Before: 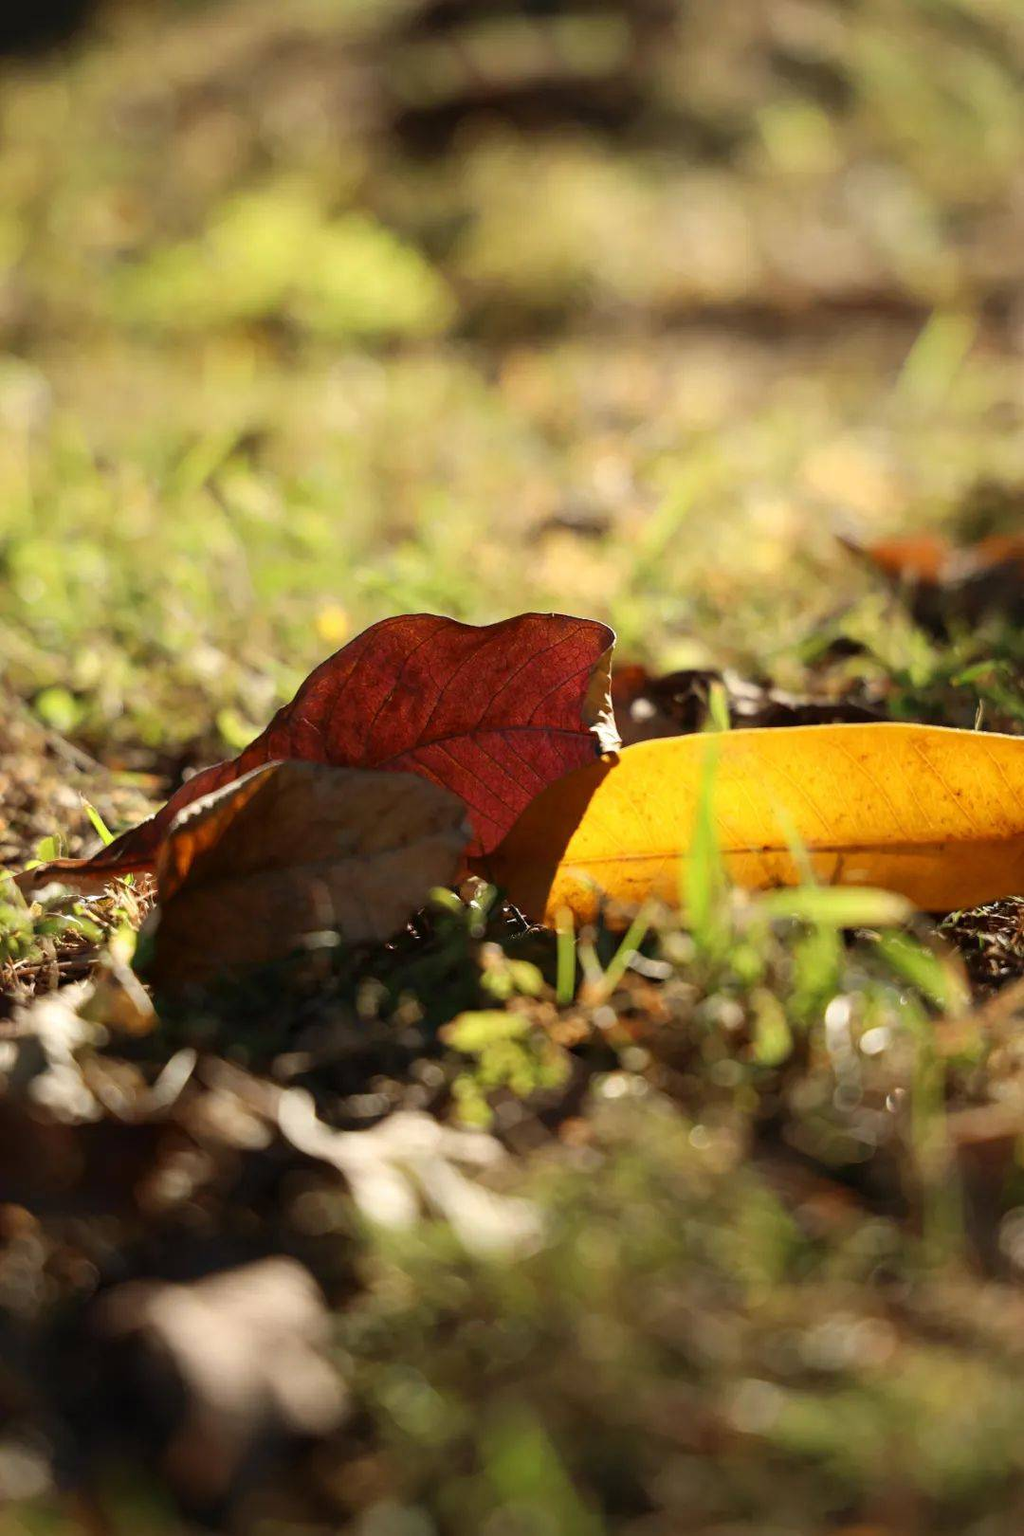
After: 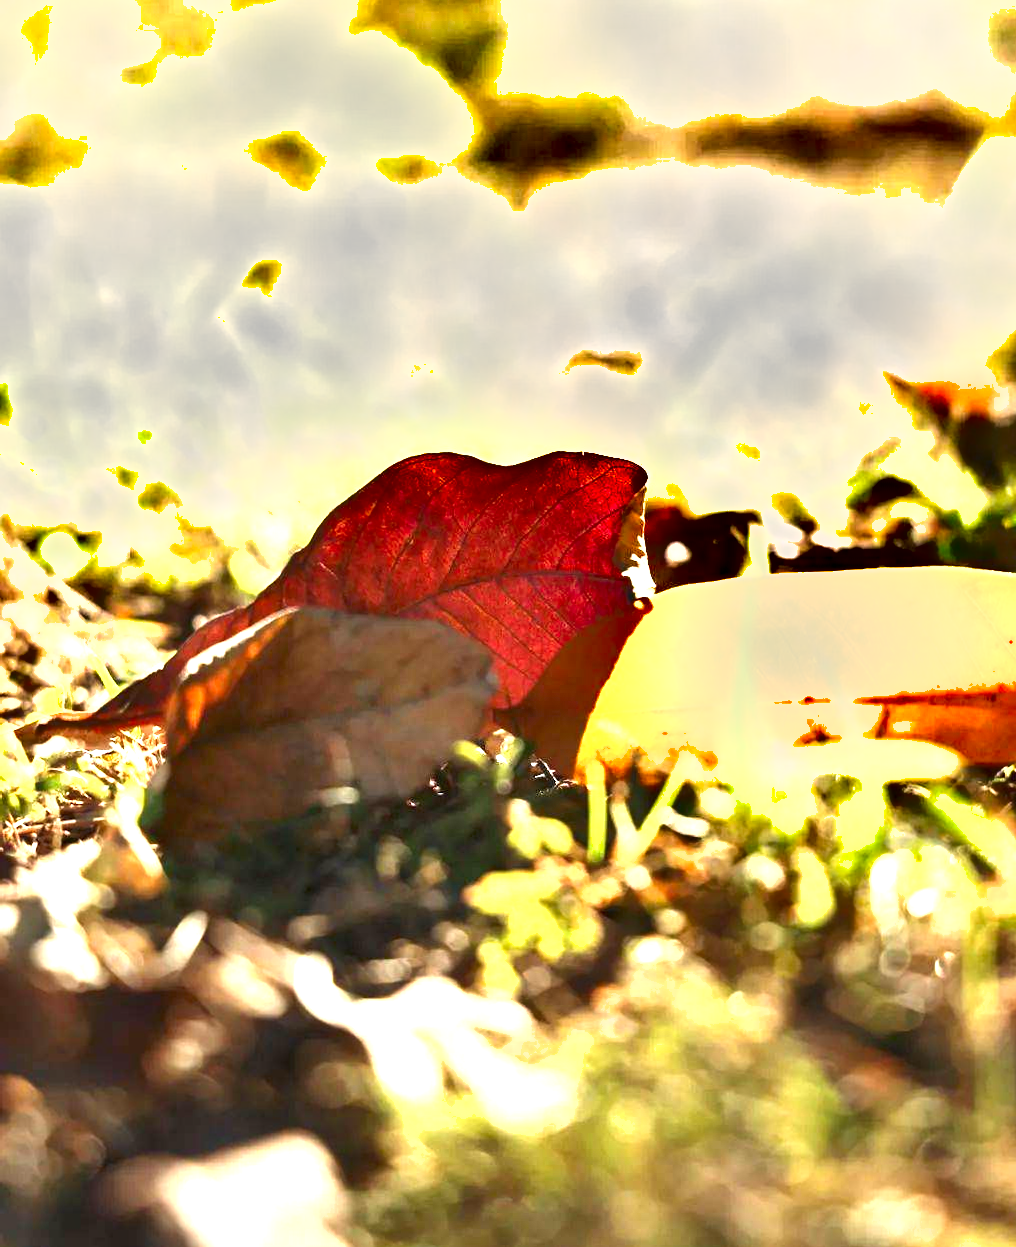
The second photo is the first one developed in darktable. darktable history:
crop and rotate: angle 0.07°, top 11.977%, right 5.721%, bottom 10.873%
shadows and highlights: white point adjustment 0.073, soften with gaussian
exposure: black level correction 0, exposure 1.998 EV, compensate highlight preservation false
